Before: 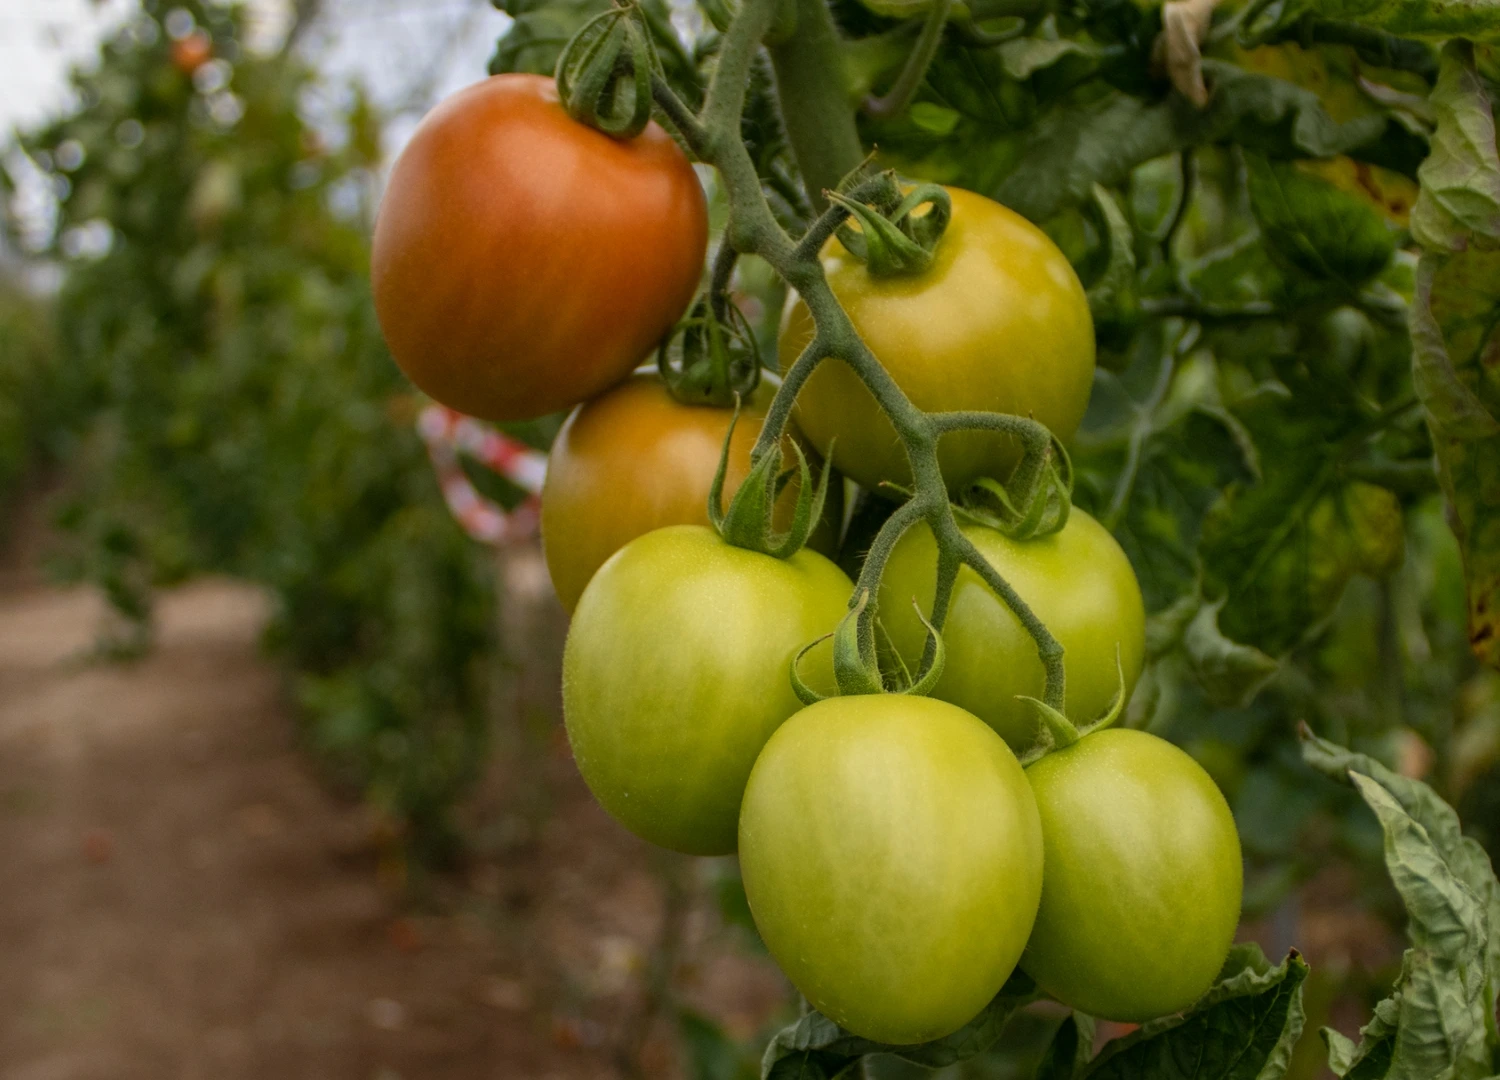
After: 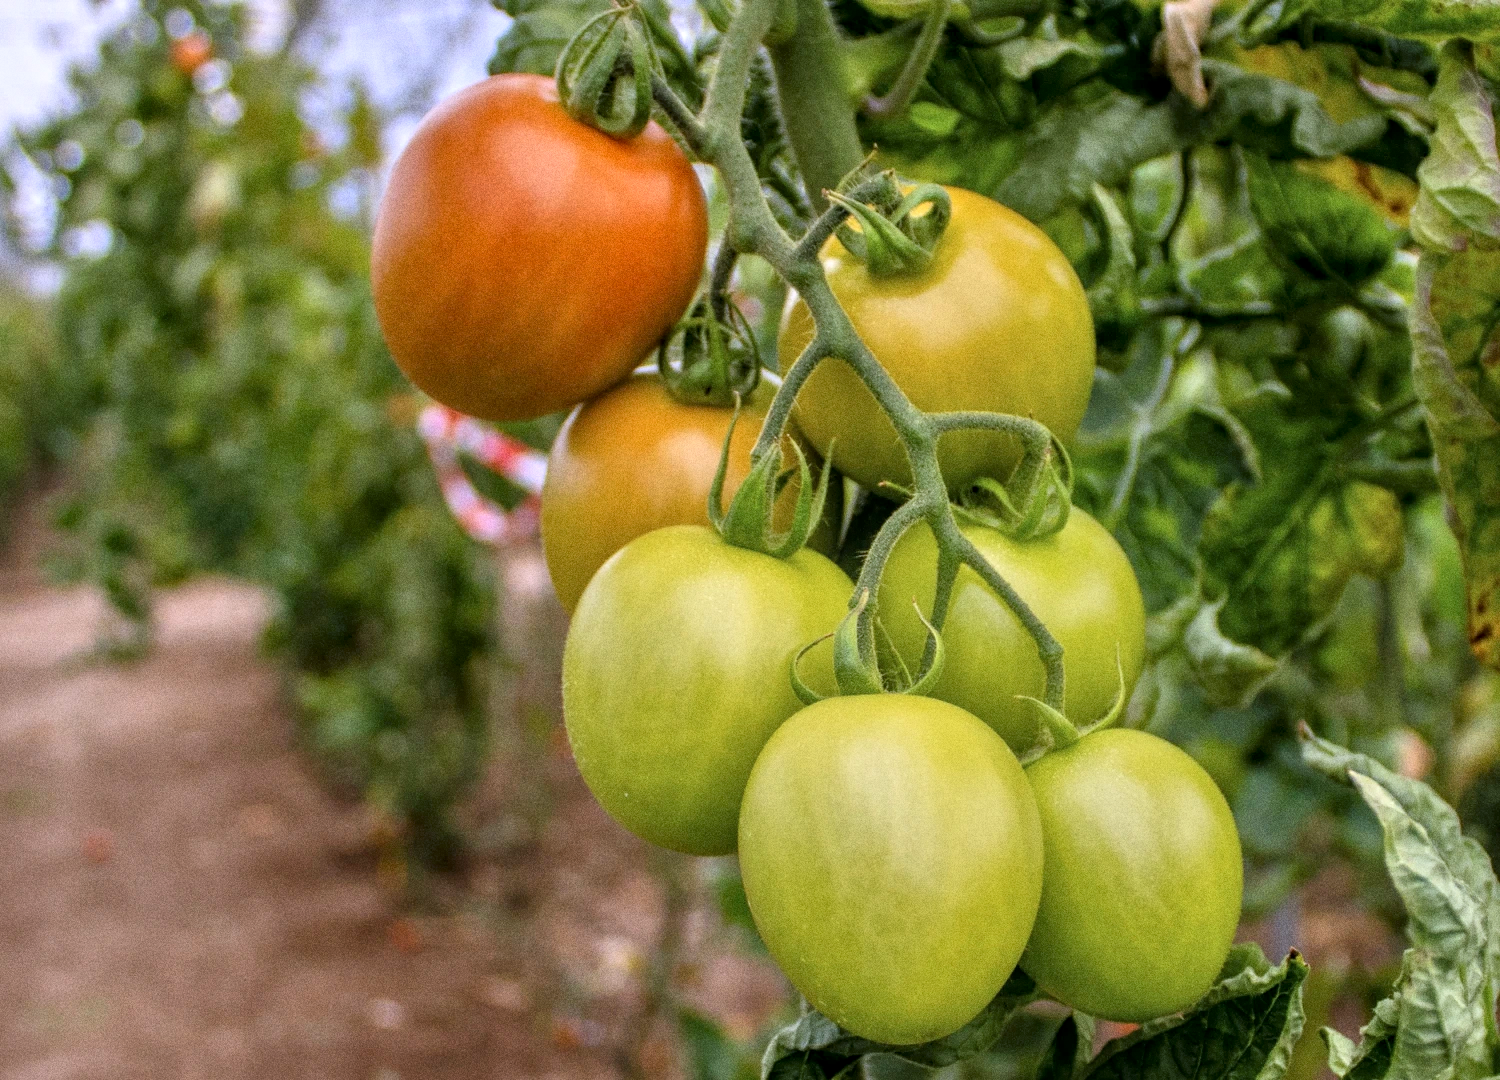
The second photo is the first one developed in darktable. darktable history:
grain: coarseness 8.68 ISO, strength 31.94%
color calibration: output R [1.063, -0.012, -0.003, 0], output B [-0.079, 0.047, 1, 0], illuminant custom, x 0.389, y 0.387, temperature 3838.64 K
local contrast: on, module defaults
tone equalizer: -7 EV 0.15 EV, -6 EV 0.6 EV, -5 EV 1.15 EV, -4 EV 1.33 EV, -3 EV 1.15 EV, -2 EV 0.6 EV, -1 EV 0.15 EV, mask exposure compensation -0.5 EV
